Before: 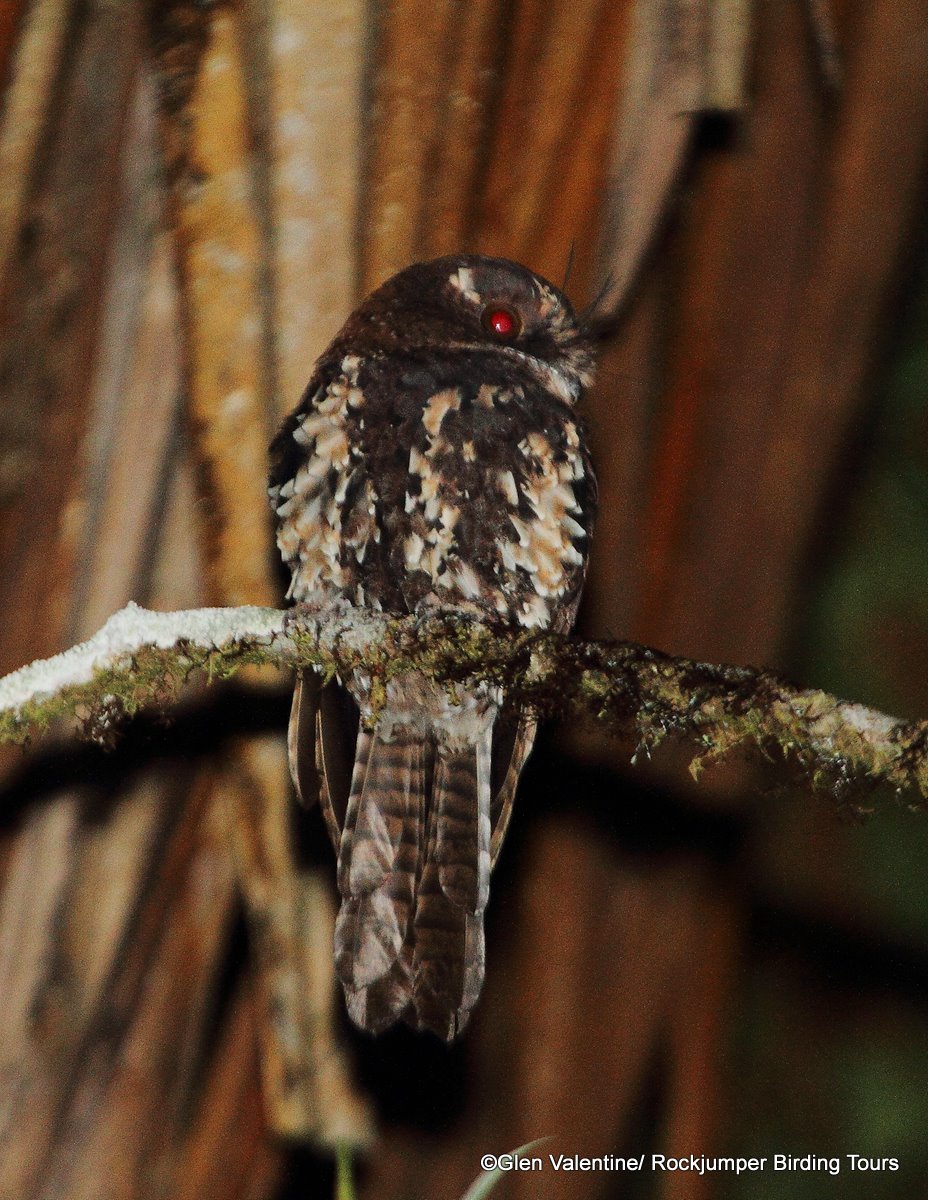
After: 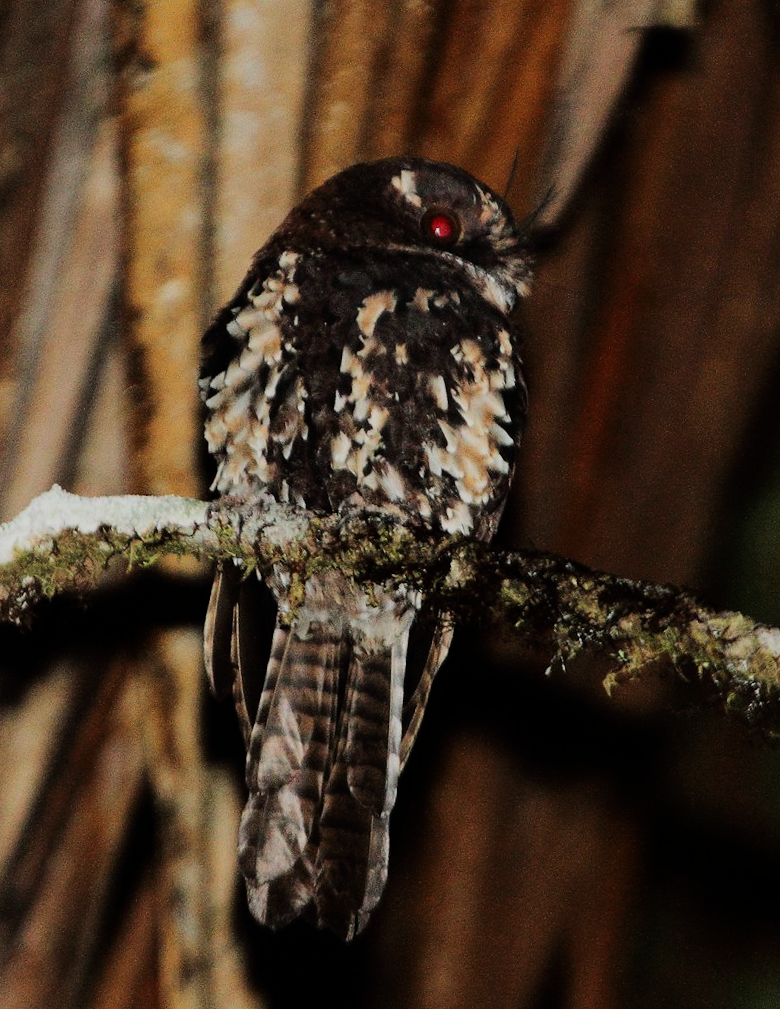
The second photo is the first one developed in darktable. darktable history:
filmic rgb: black relative exposure -7.5 EV, white relative exposure 5 EV, hardness 3.31, contrast 1.3, contrast in shadows safe
crop and rotate: angle -3.27°, left 5.211%, top 5.211%, right 4.607%, bottom 4.607%
